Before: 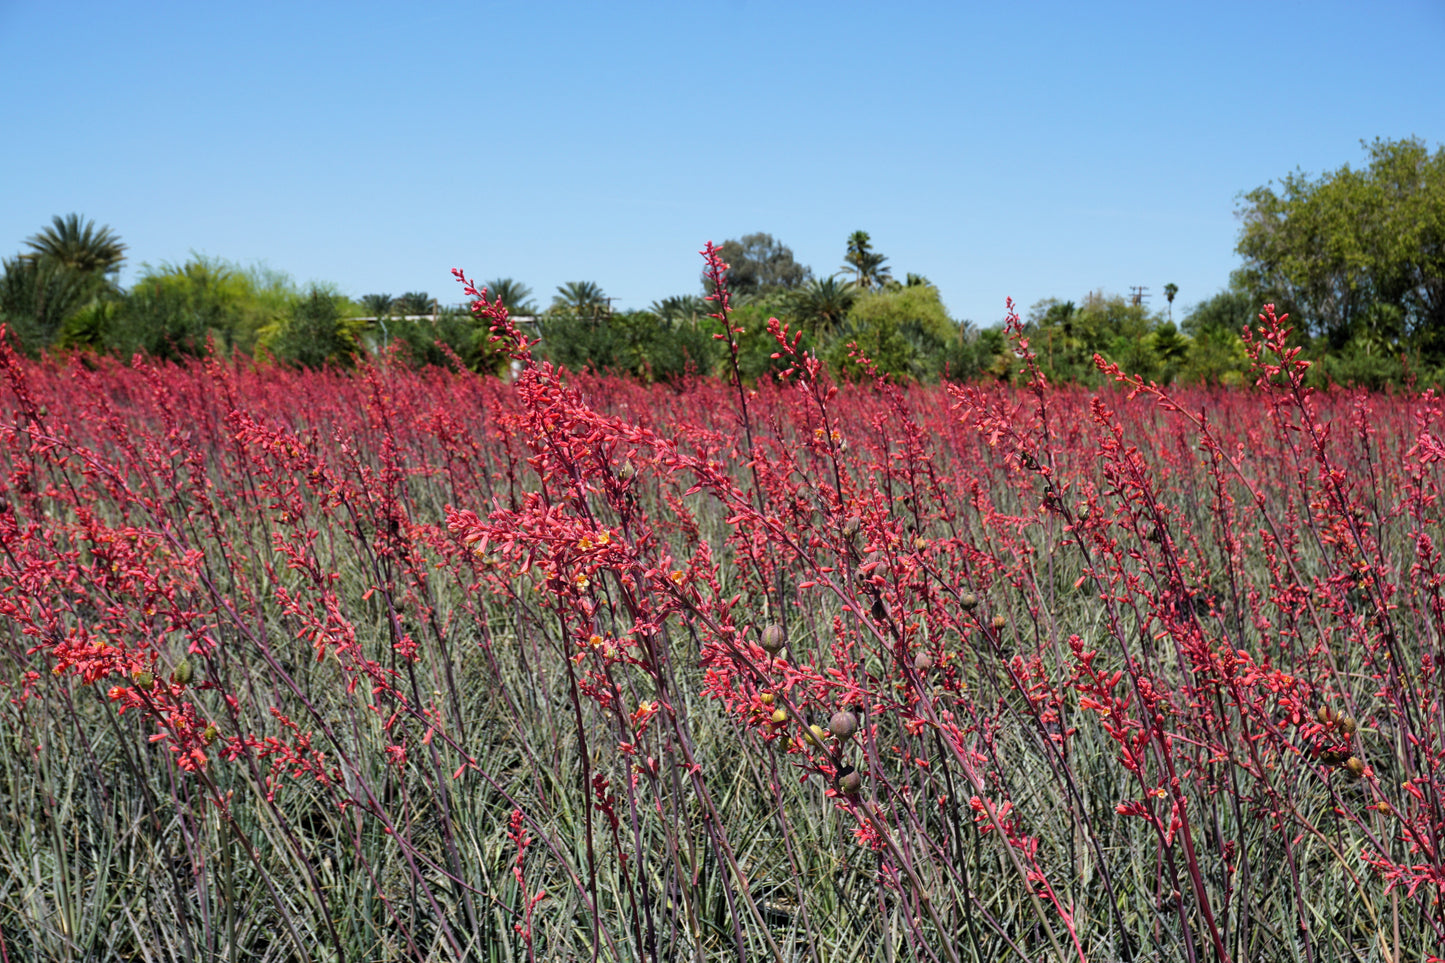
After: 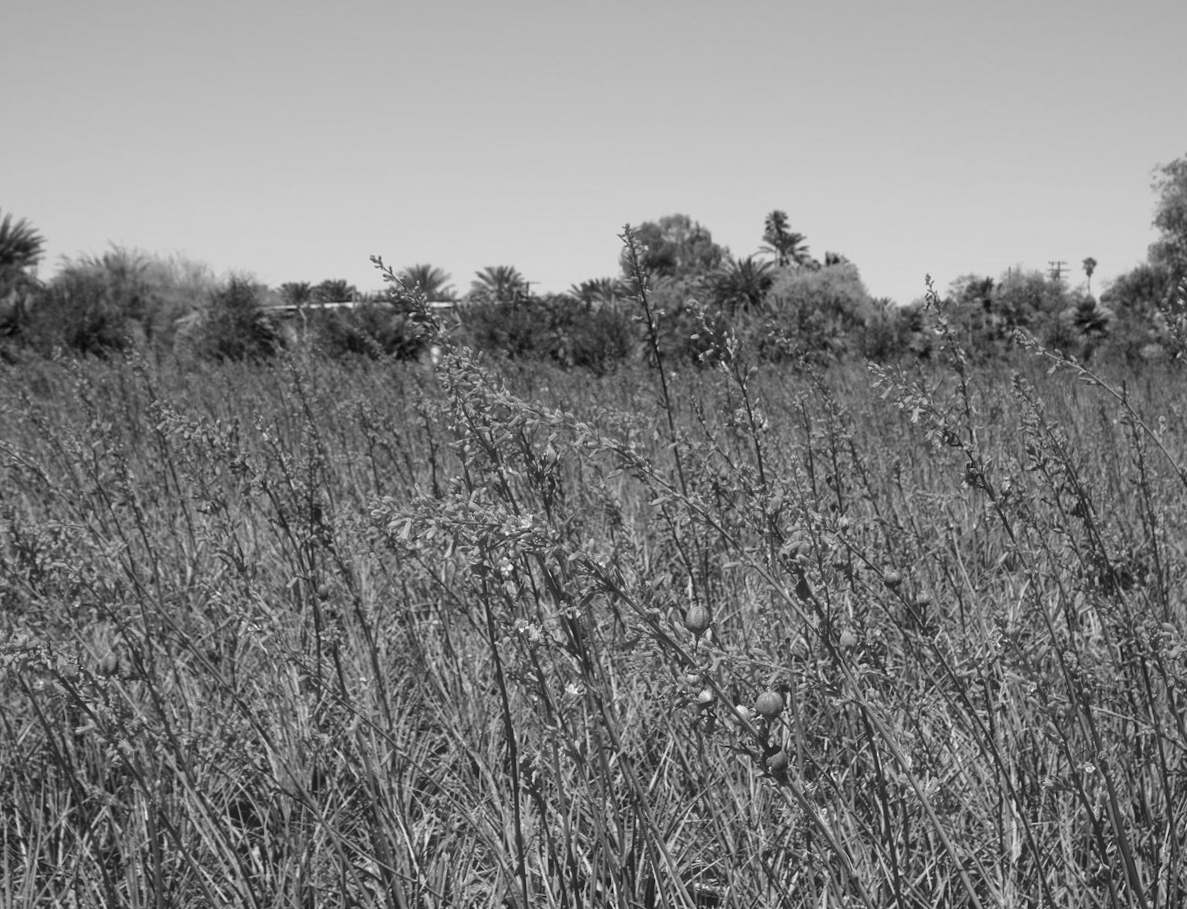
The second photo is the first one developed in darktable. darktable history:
monochrome: on, module defaults
haze removal: strength -0.1, adaptive false
color correction: highlights a* 5.3, highlights b* 24.26, shadows a* -15.58, shadows b* 4.02
crop and rotate: angle 1°, left 4.281%, top 0.642%, right 11.383%, bottom 2.486%
